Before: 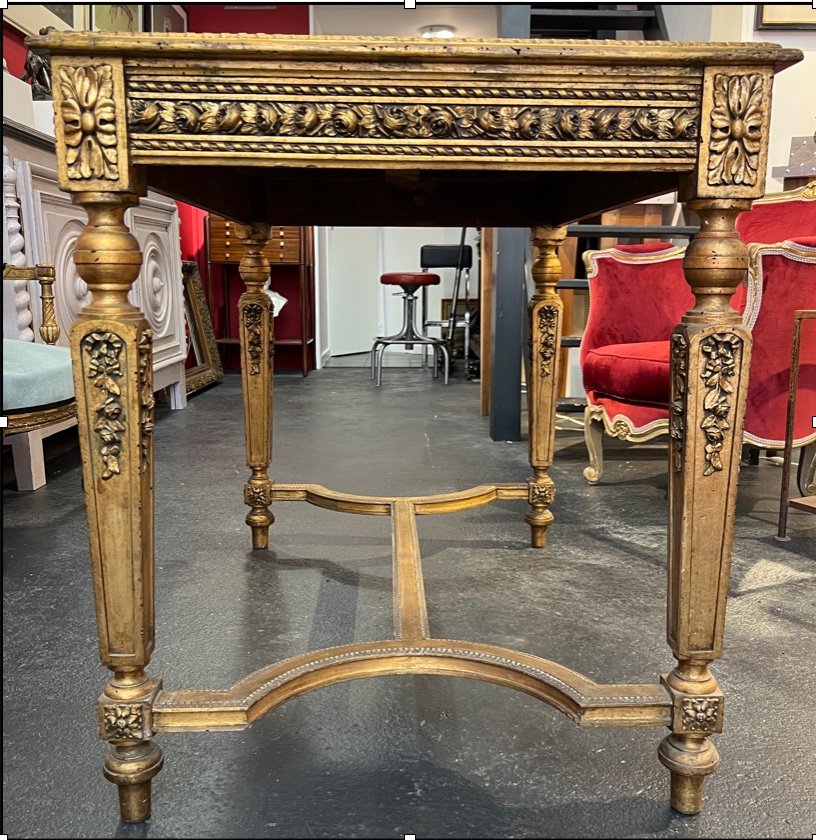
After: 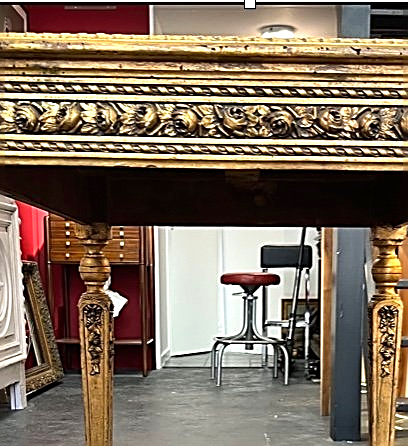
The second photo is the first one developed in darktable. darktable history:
shadows and highlights: soften with gaussian
sharpen: amount 0.9
exposure: black level correction 0, exposure 0.499 EV, compensate highlight preservation false
crop: left 19.68%, right 30.254%, bottom 46.843%
